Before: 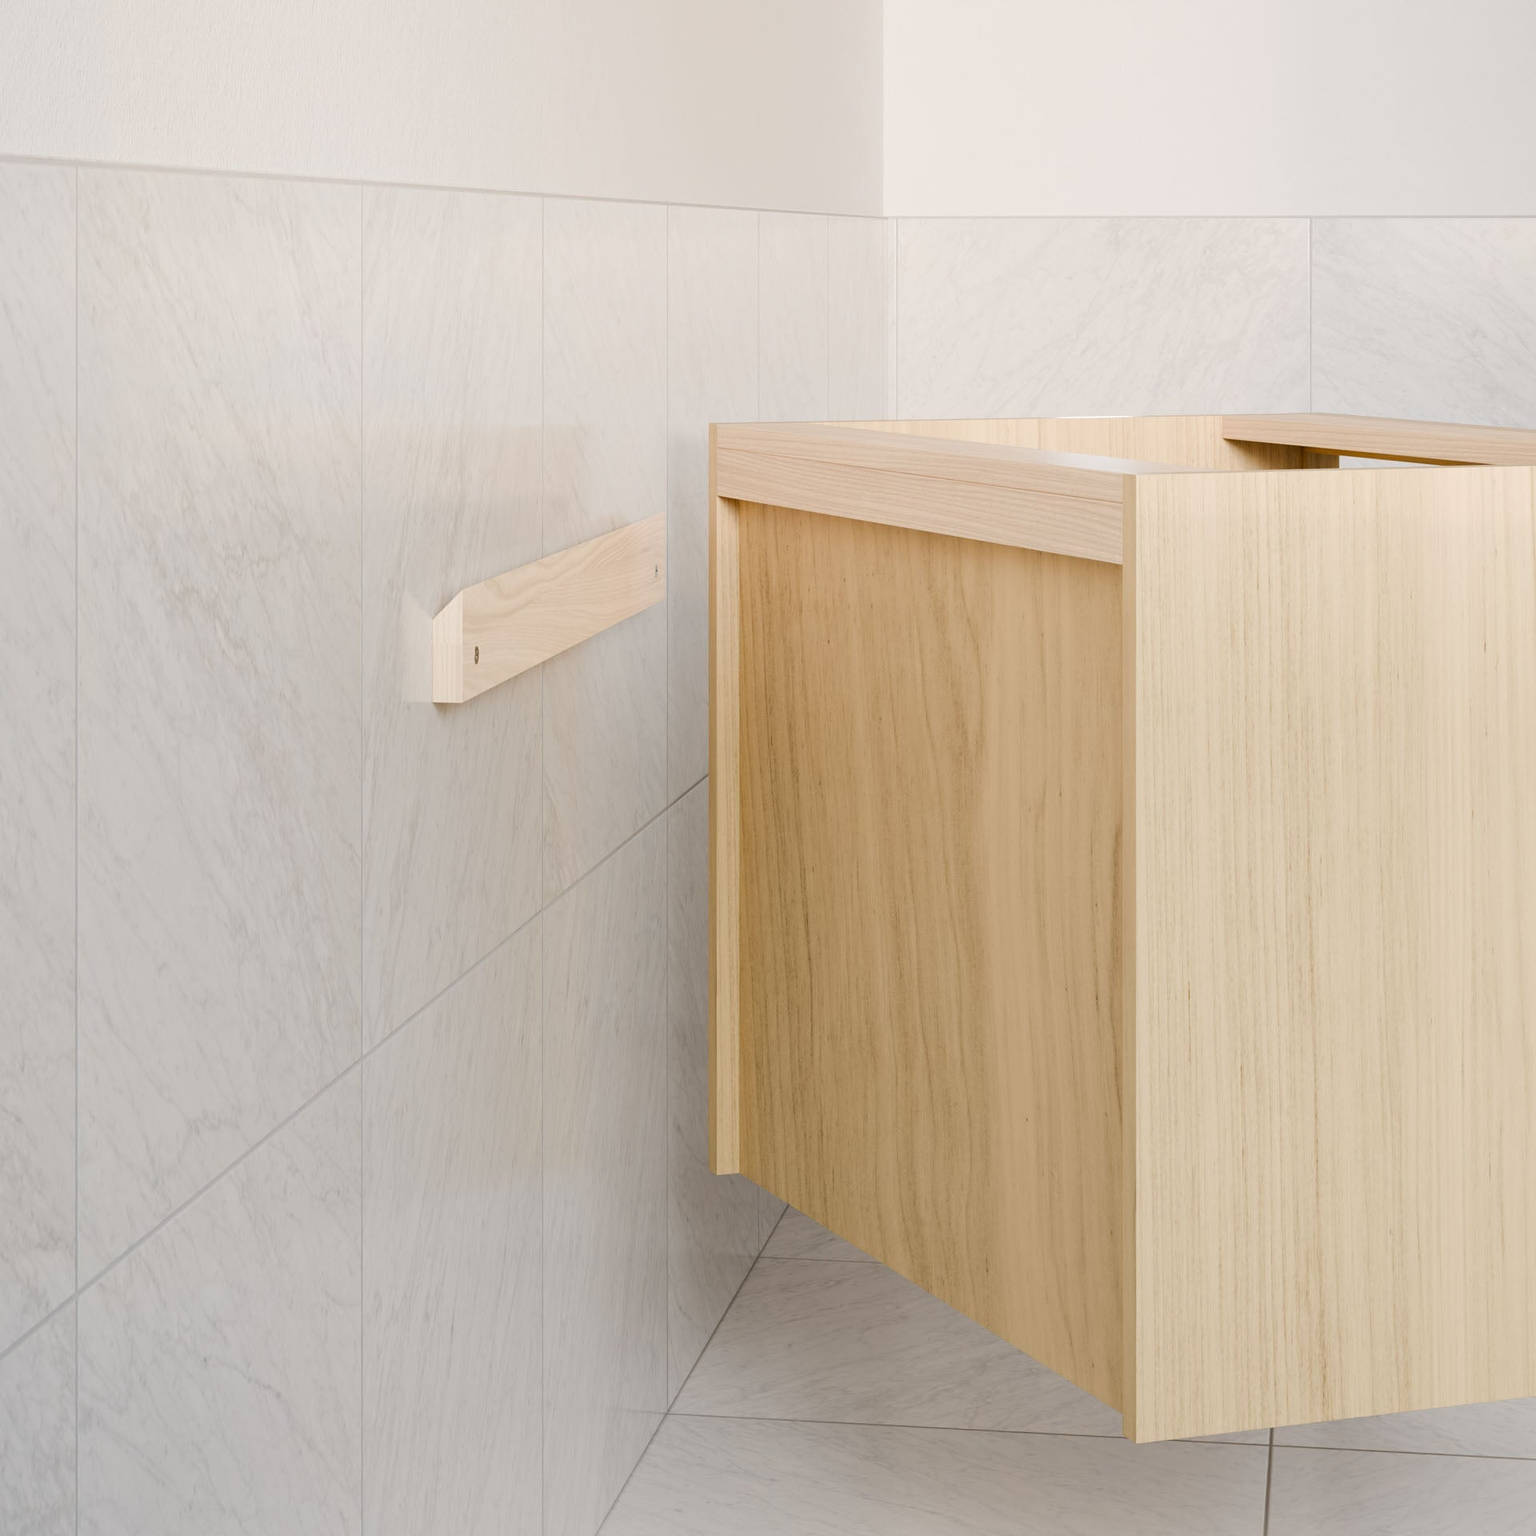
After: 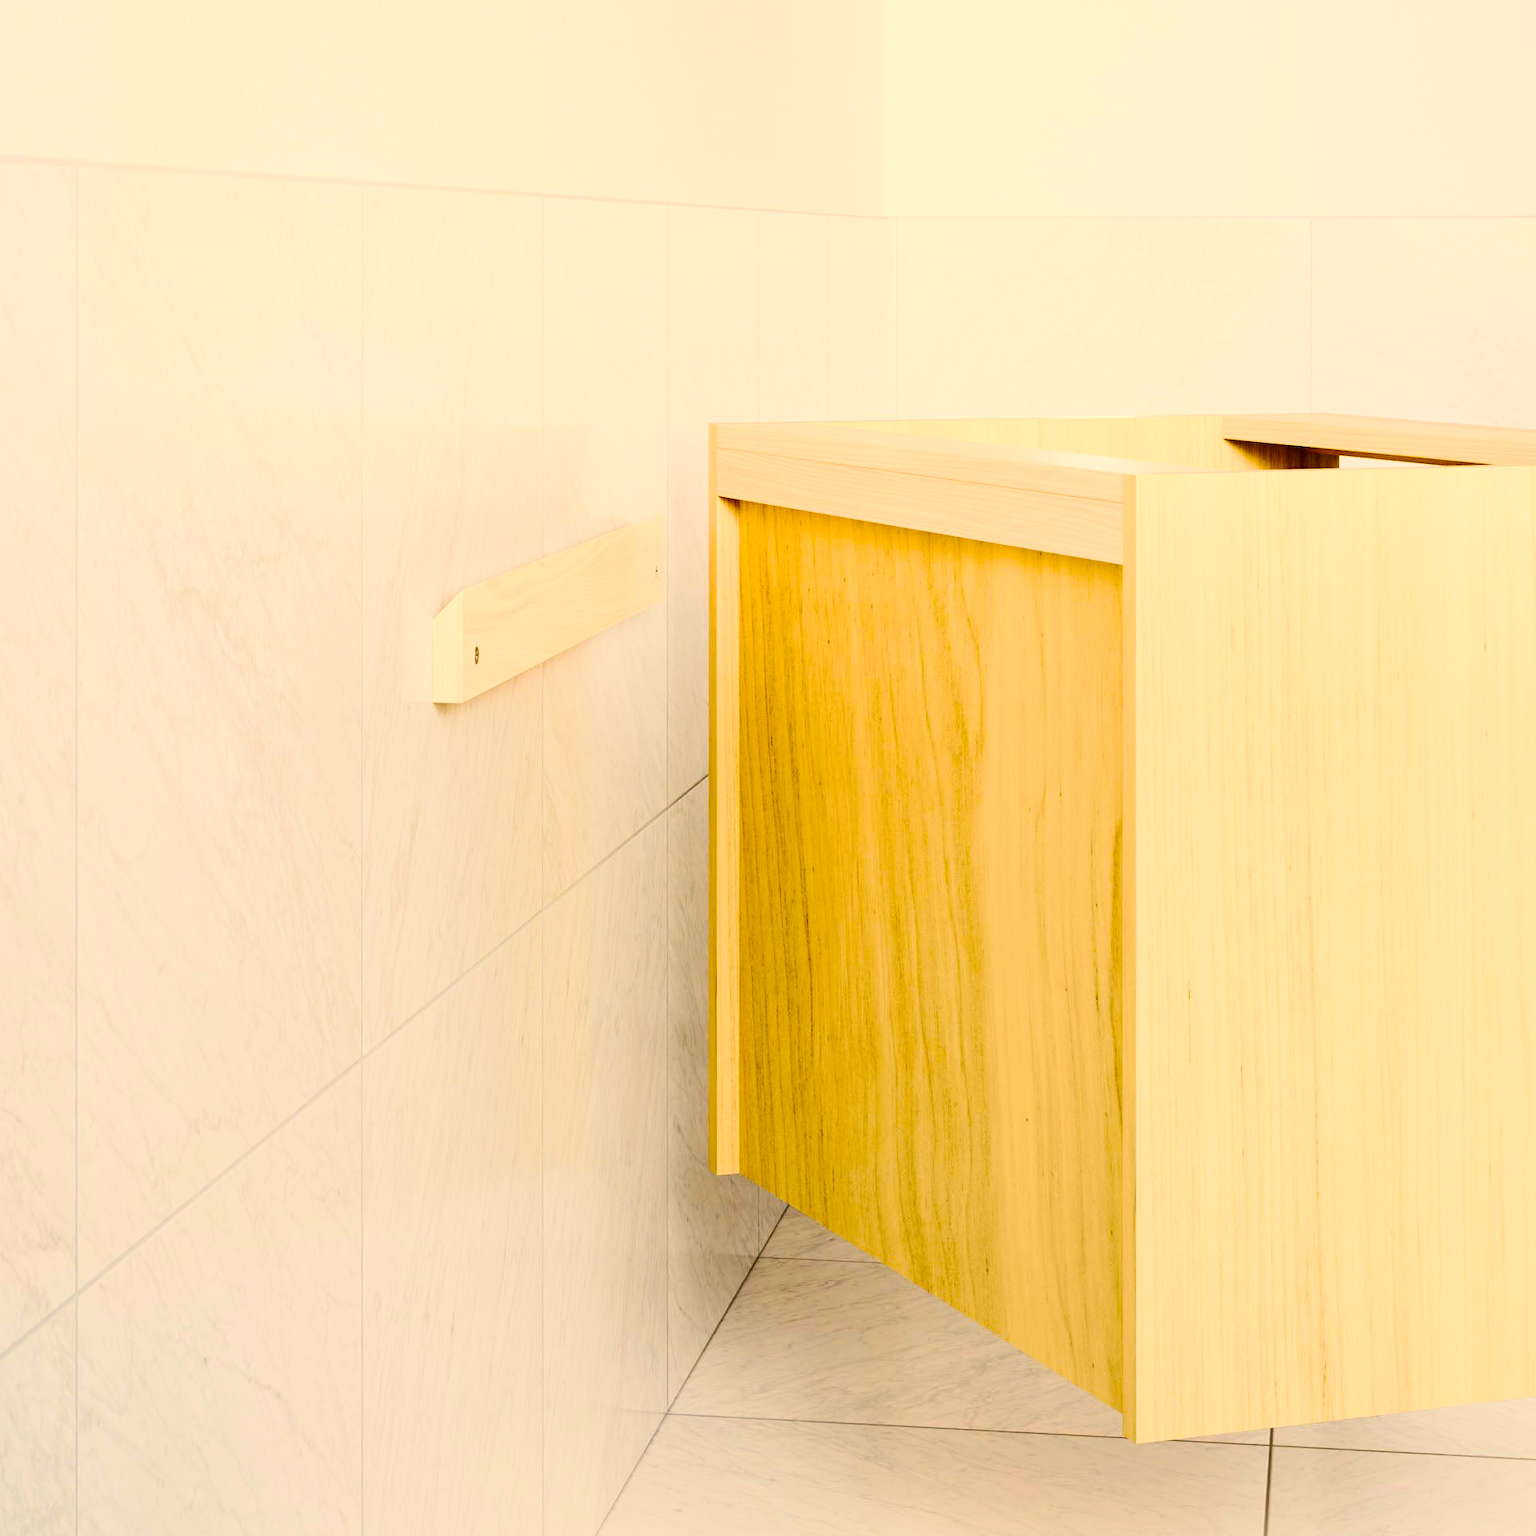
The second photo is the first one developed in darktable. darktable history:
color balance rgb: power › hue 60.91°, highlights gain › chroma 3.067%, highlights gain › hue 76.16°, linear chroma grading › shadows -6.744%, linear chroma grading › highlights -7.581%, linear chroma grading › global chroma -10.177%, linear chroma grading › mid-tones -8.267%, perceptual saturation grading › global saturation 99.704%
tone curve: curves: ch0 [(0, 0) (0.003, 0.016) (0.011, 0.015) (0.025, 0.017) (0.044, 0.026) (0.069, 0.034) (0.1, 0.043) (0.136, 0.068) (0.177, 0.119) (0.224, 0.175) (0.277, 0.251) (0.335, 0.328) (0.399, 0.415) (0.468, 0.499) (0.543, 0.58) (0.623, 0.659) (0.709, 0.731) (0.801, 0.807) (0.898, 0.895) (1, 1)], preserve colors none
velvia: strength 39.82%
contrast brightness saturation: contrast 0.412, brightness 0.109, saturation 0.209
